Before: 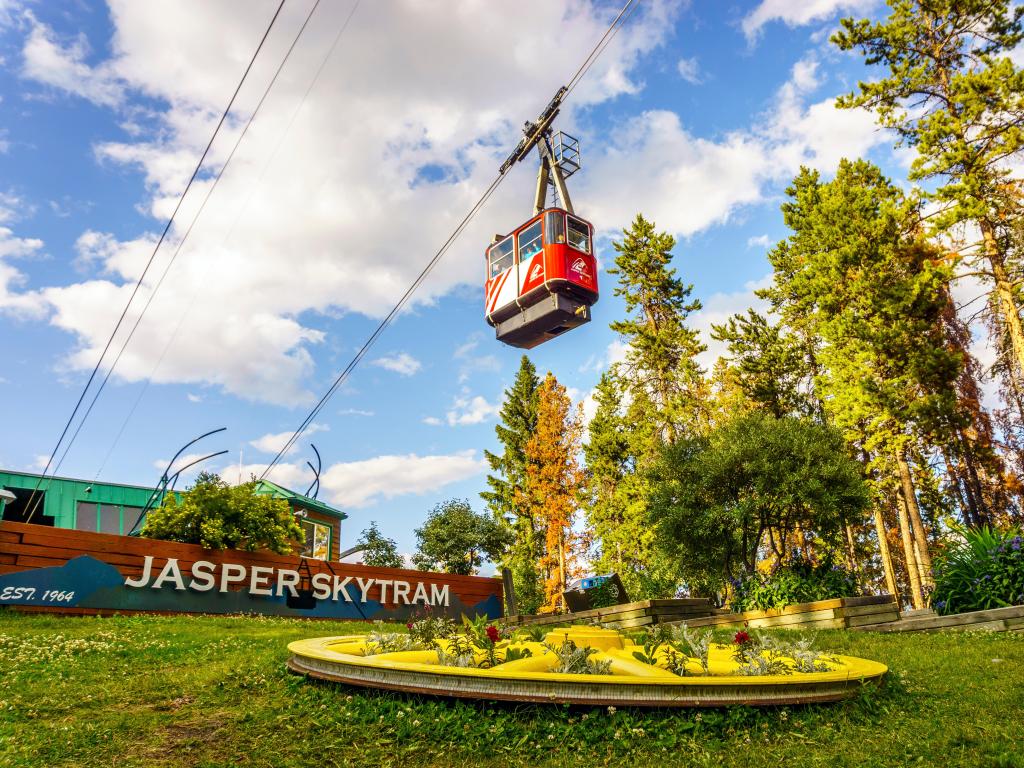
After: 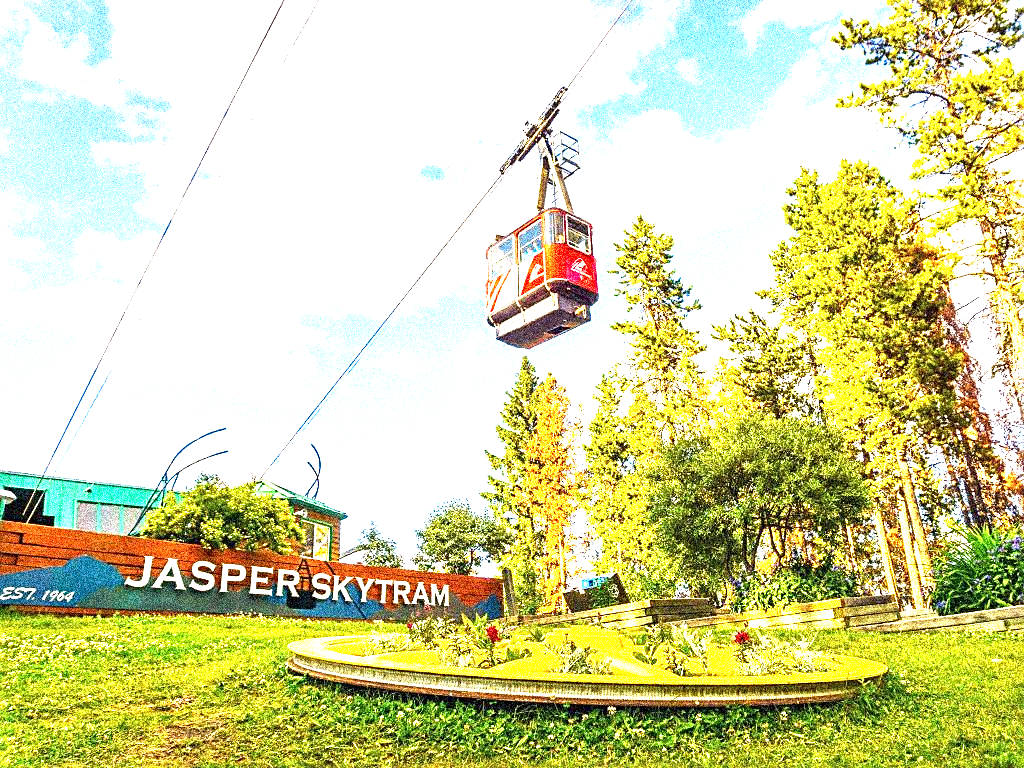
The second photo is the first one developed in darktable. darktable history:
grain: coarseness 3.75 ISO, strength 100%, mid-tones bias 0%
exposure: black level correction 0, exposure 2.138 EV, compensate exposure bias true, compensate highlight preservation false
sharpen: on, module defaults
